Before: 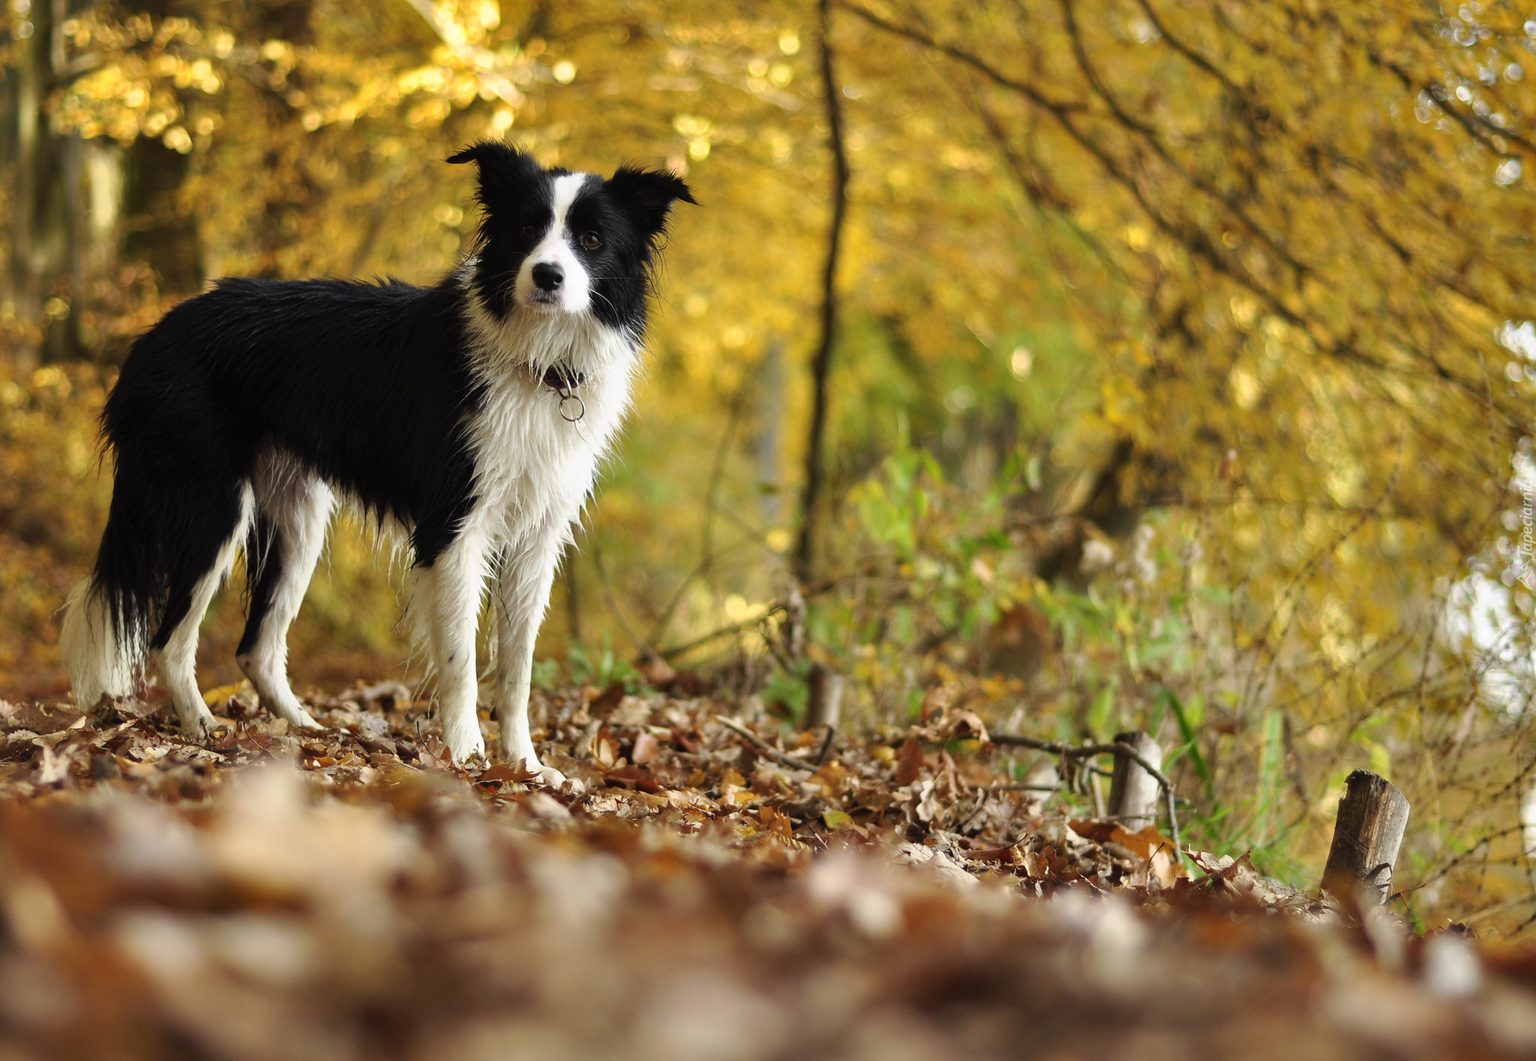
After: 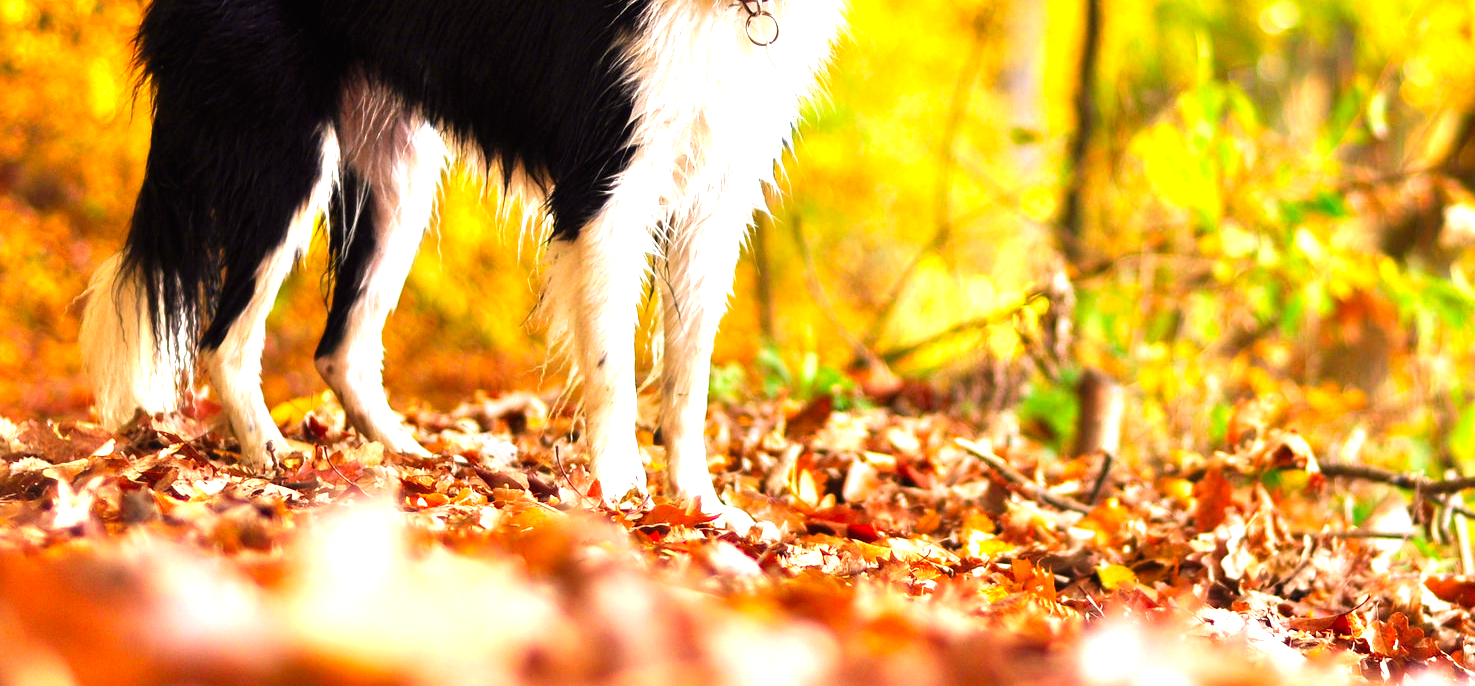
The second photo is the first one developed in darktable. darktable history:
crop: top 36.498%, right 27.964%, bottom 14.995%
exposure: black level correction 0, exposure 1.45 EV, compensate exposure bias true, compensate highlight preservation false
white balance: red 1.05, blue 1.072
color correction: saturation 1.34
